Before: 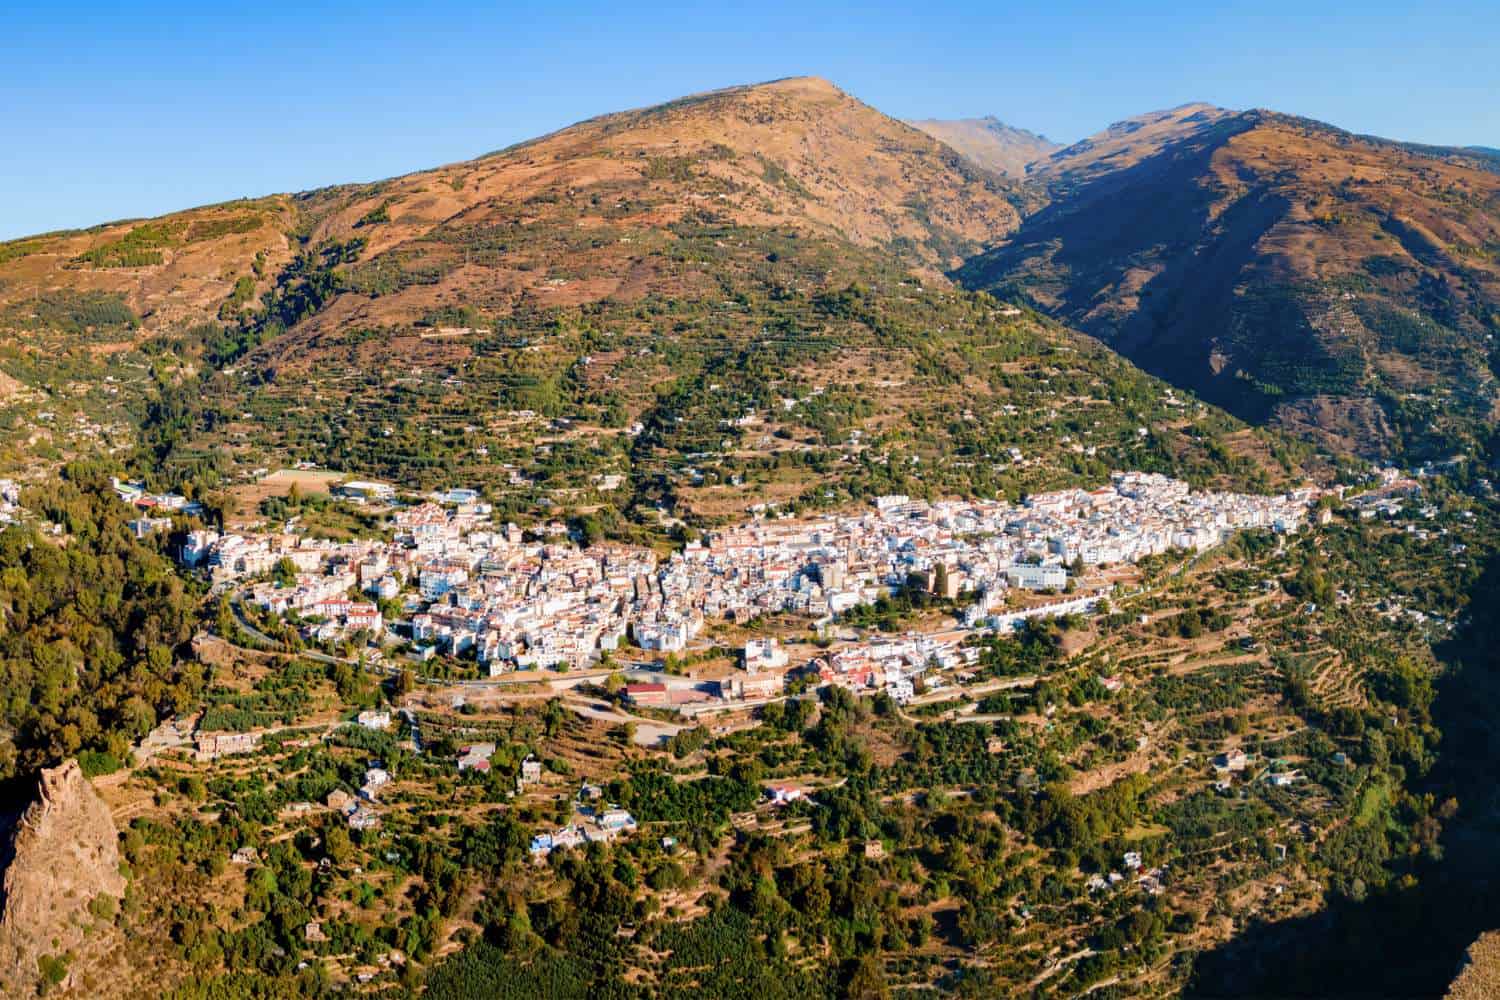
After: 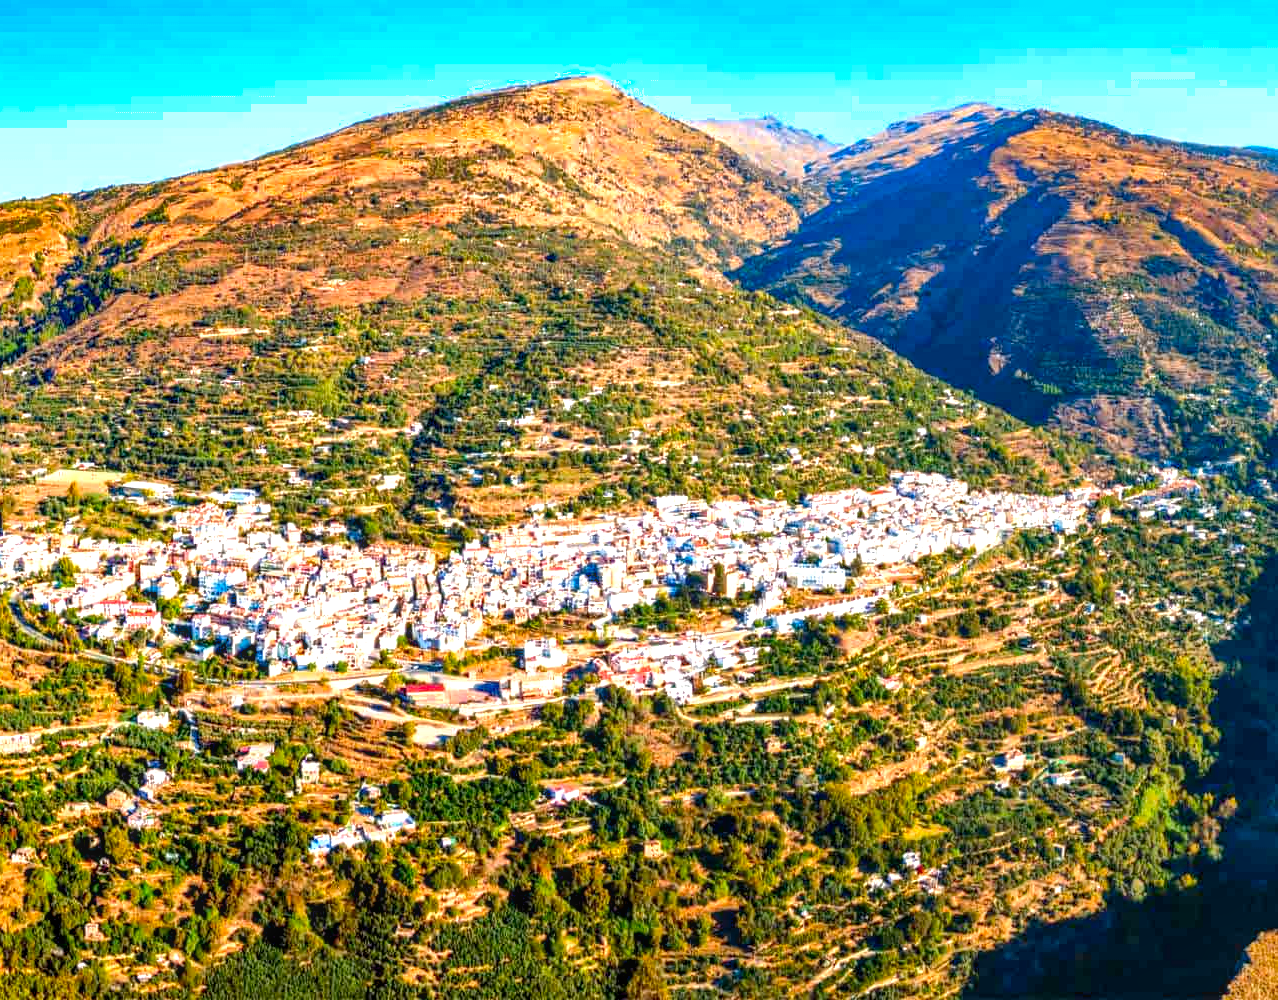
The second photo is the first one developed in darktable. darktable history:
contrast brightness saturation: brightness -0.021, saturation 0.346
haze removal: compatibility mode true
exposure: black level correction 0.001, exposure 1 EV, compensate exposure bias true, compensate highlight preservation false
local contrast: highlights 3%, shadows 6%, detail 133%
shadows and highlights: soften with gaussian
crop and rotate: left 14.789%
